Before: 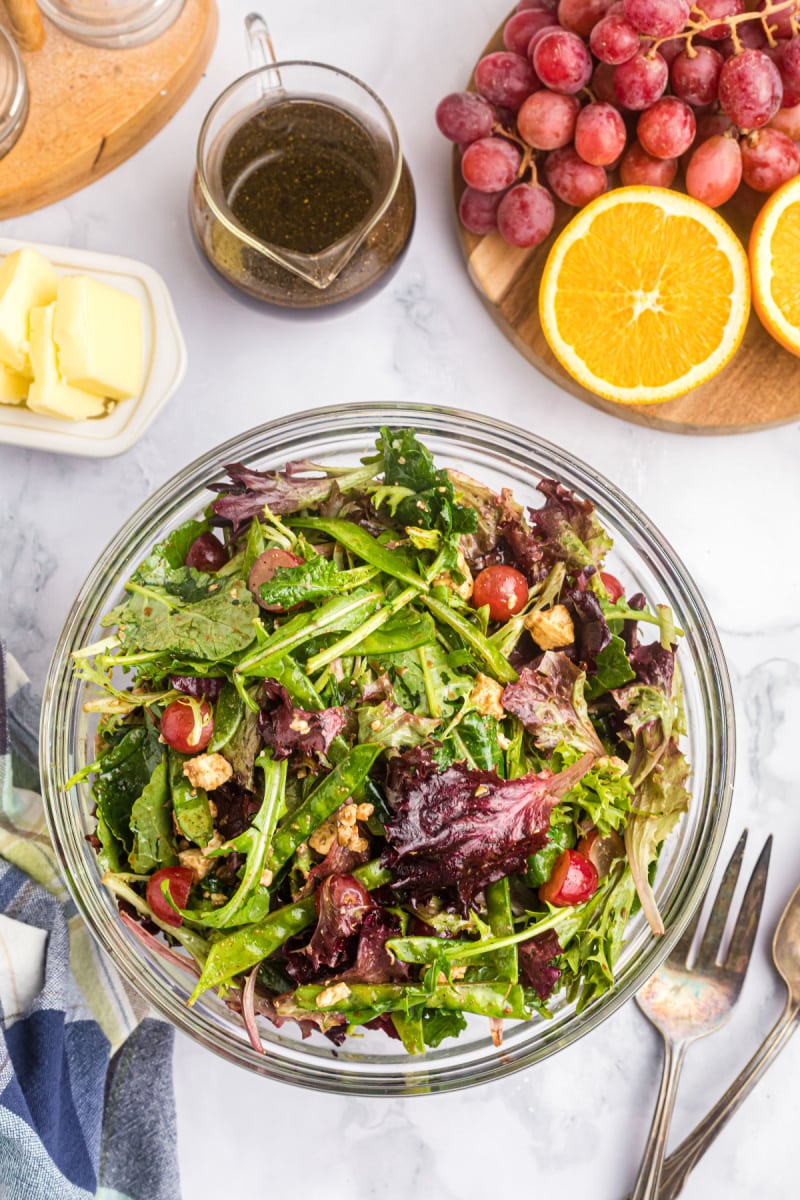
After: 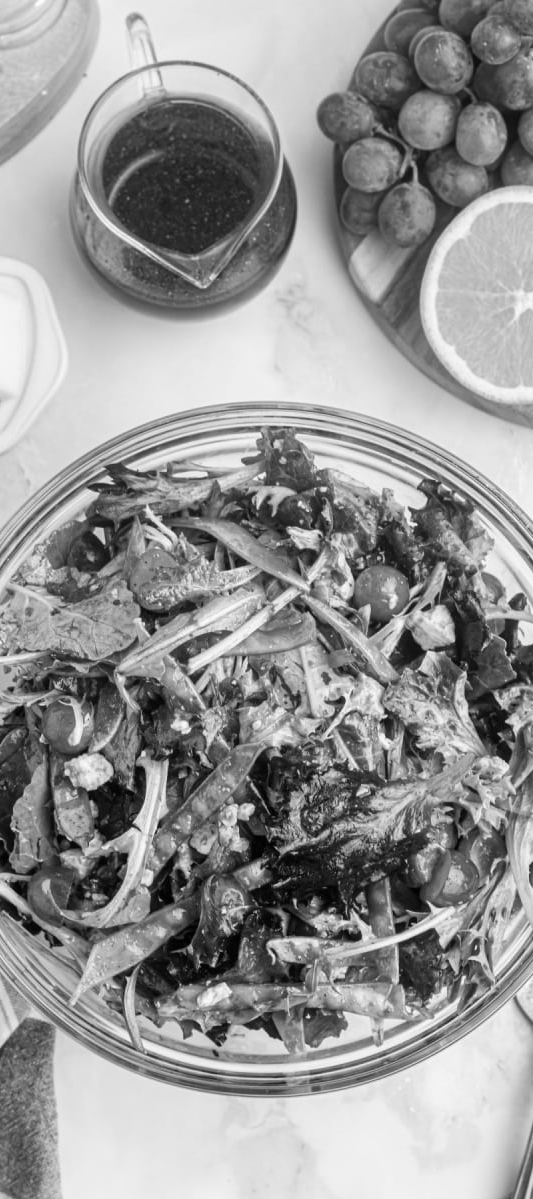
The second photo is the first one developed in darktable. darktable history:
crop and rotate: left 15.055%, right 18.278%
monochrome: a 16.01, b -2.65, highlights 0.52
white balance: red 0.924, blue 1.095
